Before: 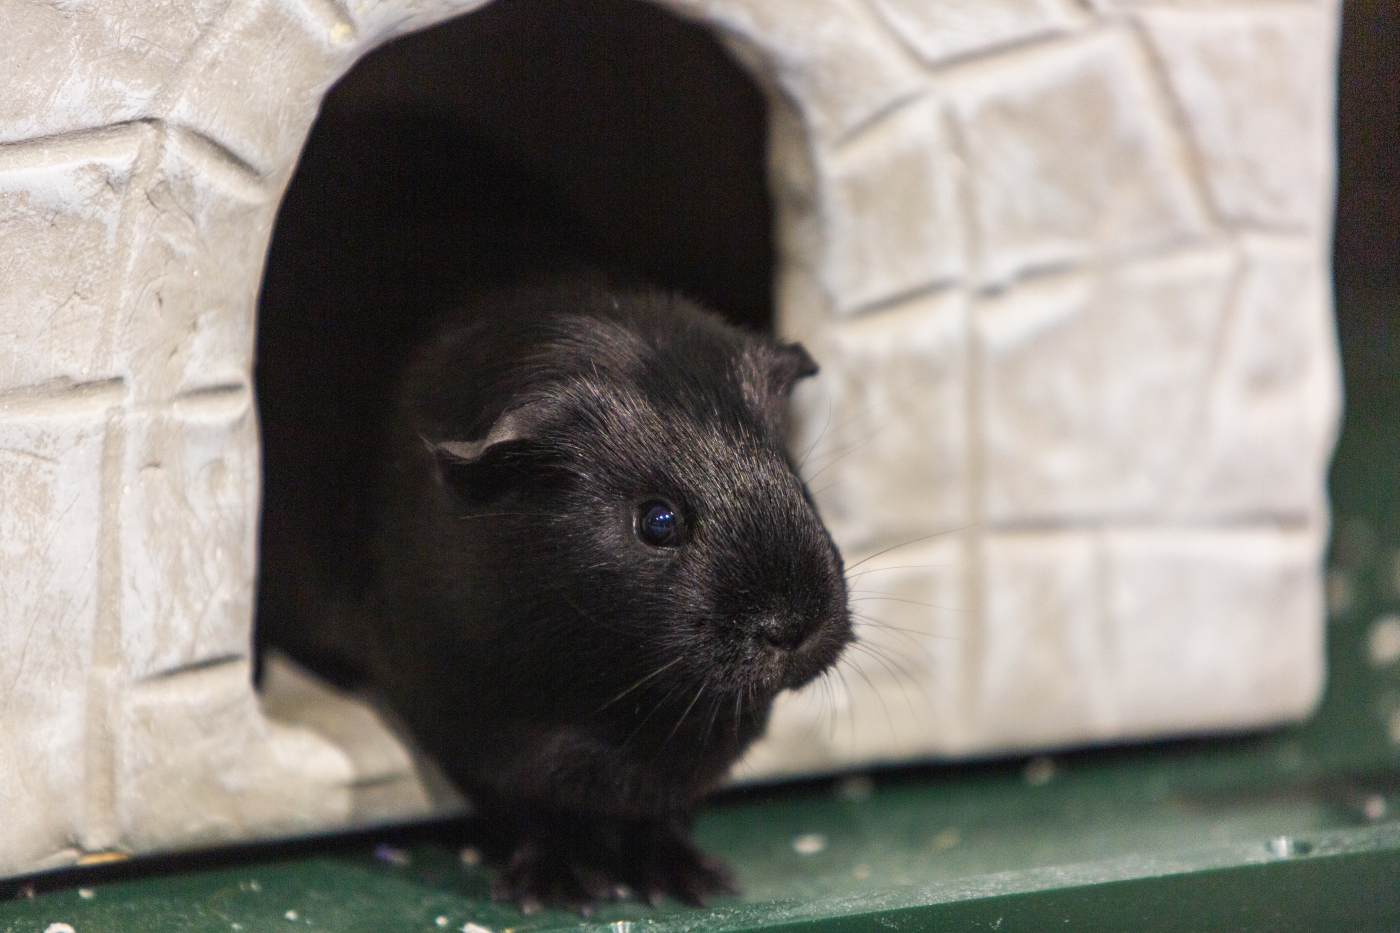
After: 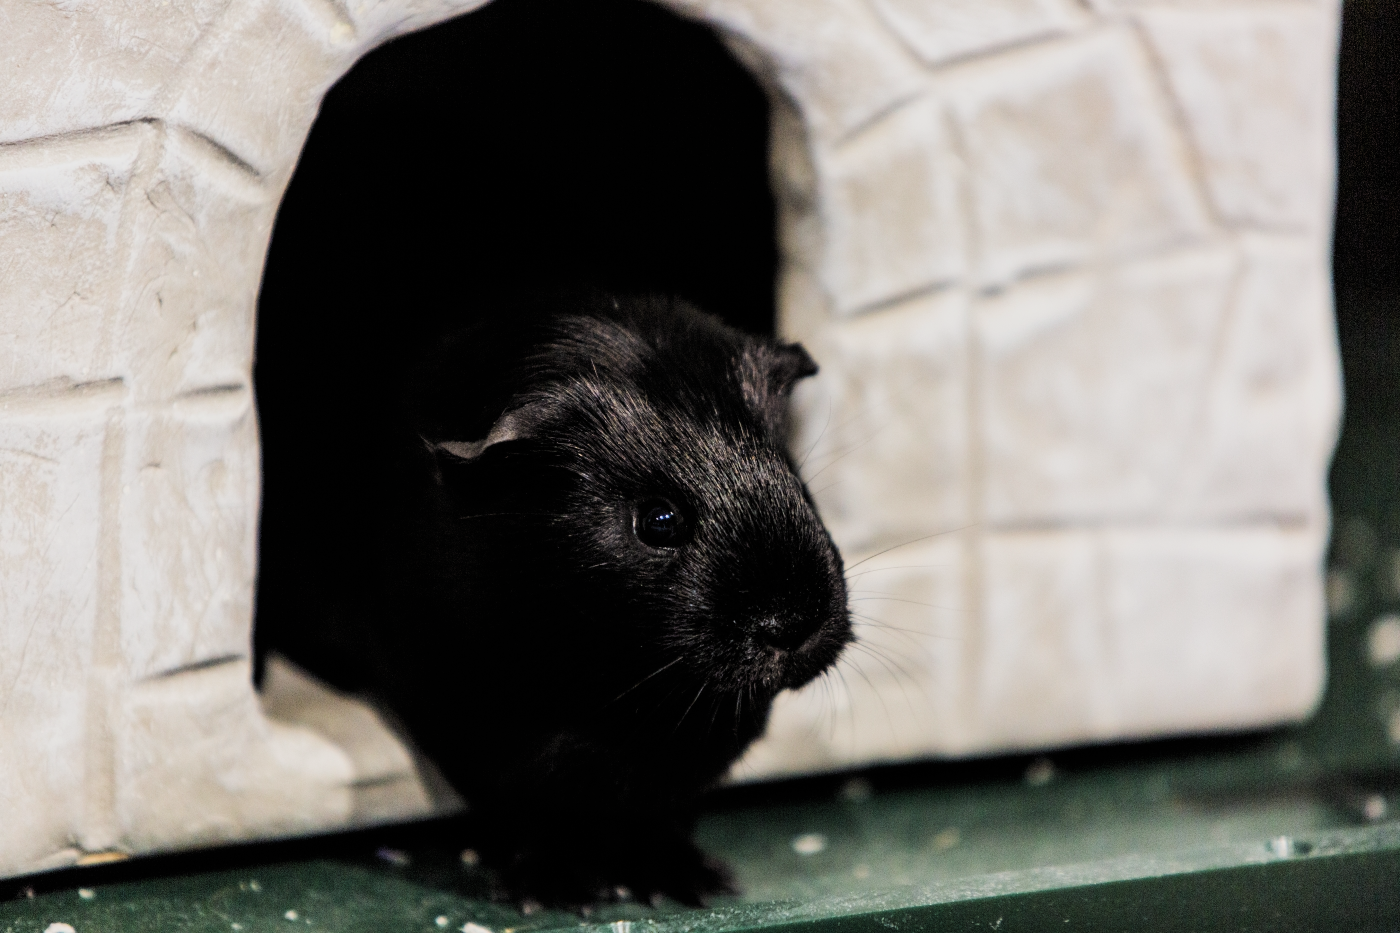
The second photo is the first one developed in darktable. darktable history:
filmic rgb: black relative exposure -4.99 EV, white relative exposure 3.96 EV, hardness 2.89, contrast 1.394, add noise in highlights 0.002, preserve chrominance luminance Y, color science v3 (2019), use custom middle-gray values true, contrast in highlights soft
